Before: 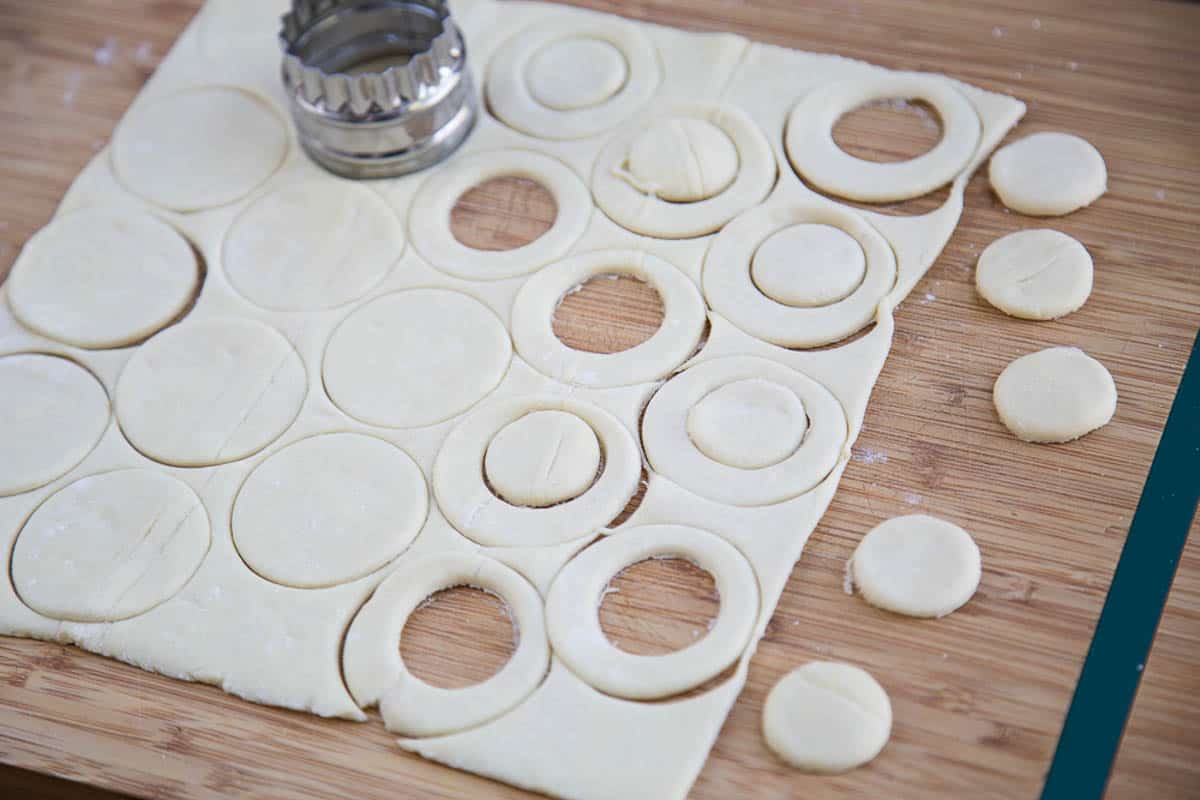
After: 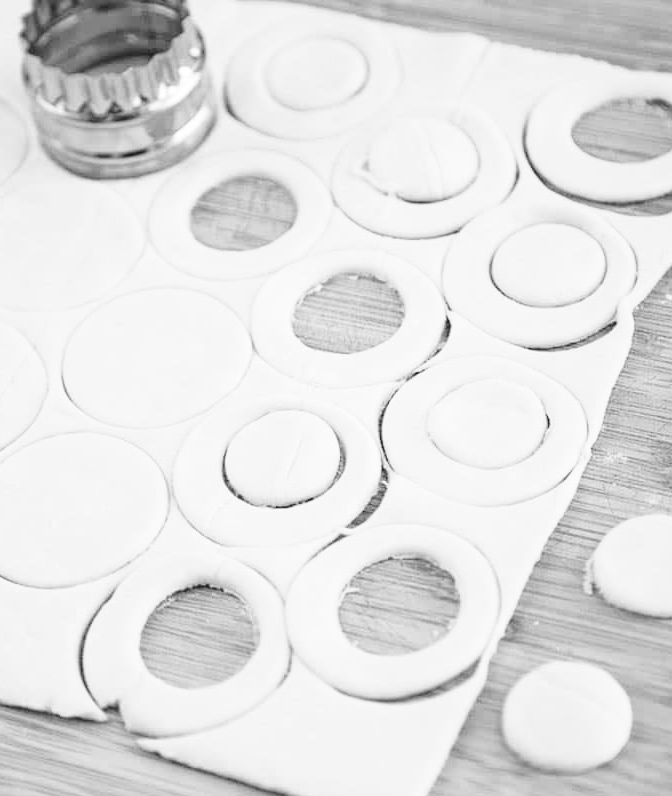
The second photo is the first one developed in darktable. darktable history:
crop: left 21.674%, right 22.086%
monochrome: on, module defaults
base curve: curves: ch0 [(0, 0) (0.032, 0.037) (0.105, 0.228) (0.435, 0.76) (0.856, 0.983) (1, 1)], preserve colors none
